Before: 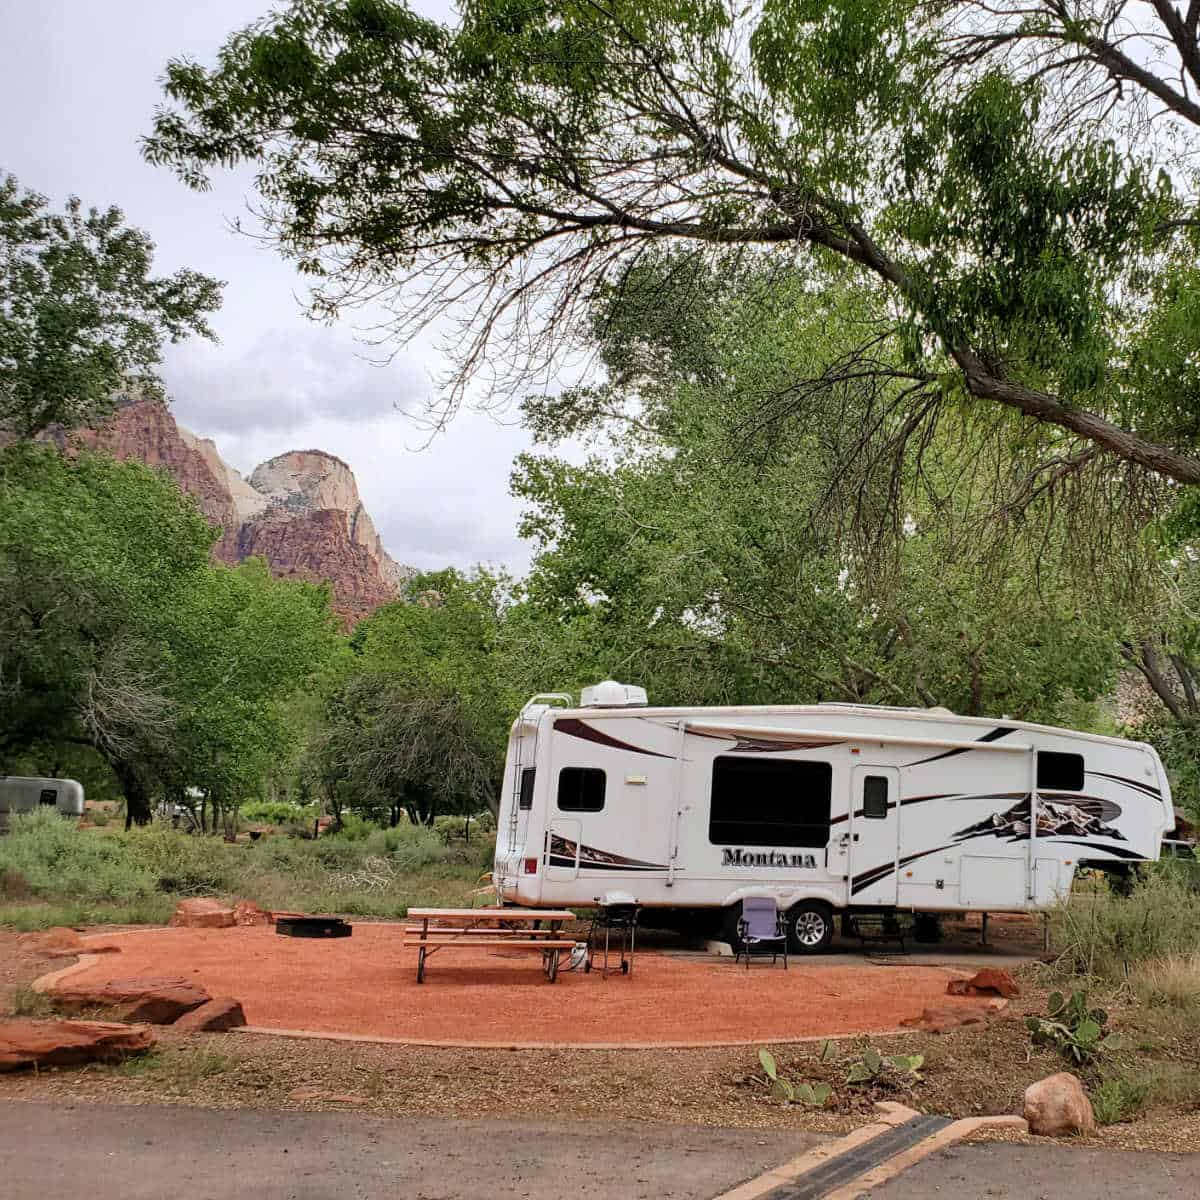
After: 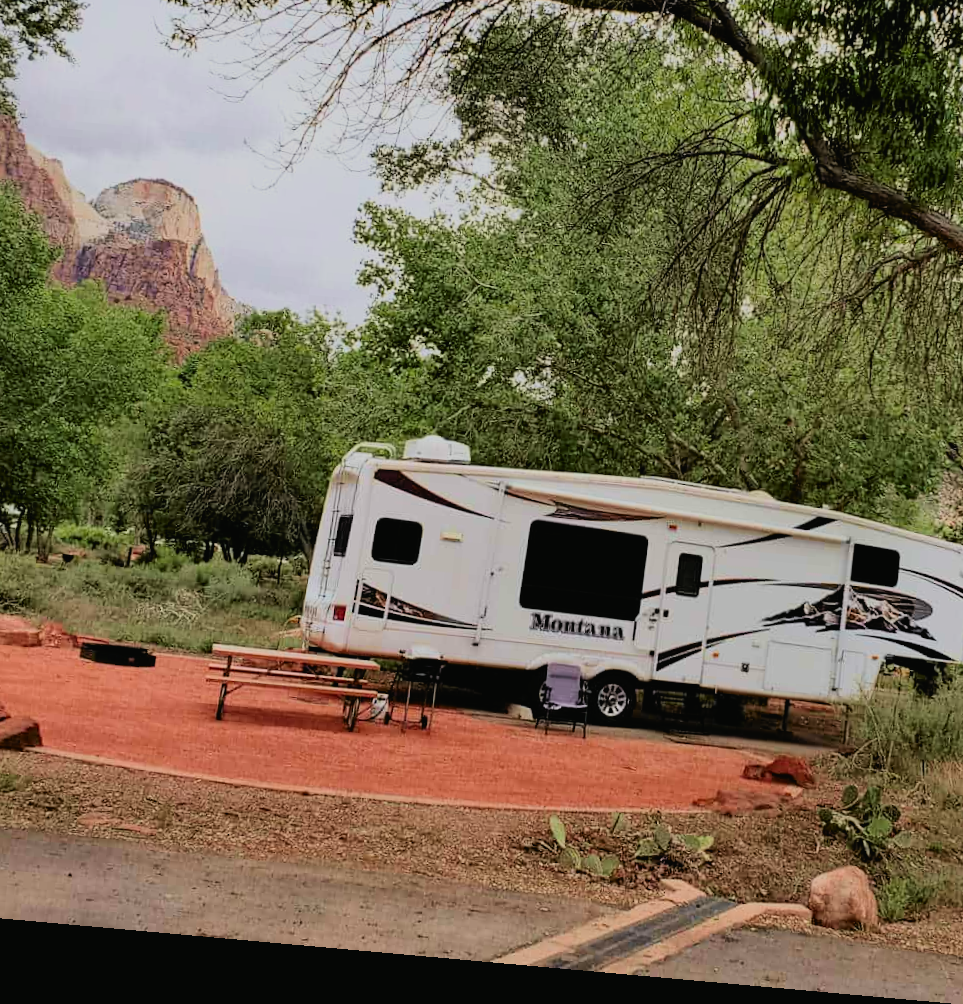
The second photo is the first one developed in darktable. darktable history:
filmic rgb: black relative exposure -7.75 EV, white relative exposure 4.4 EV, threshold 3 EV, hardness 3.76, latitude 50%, contrast 1.1, color science v5 (2021), contrast in shadows safe, contrast in highlights safe, enable highlight reconstruction true
tone curve: curves: ch0 [(0, 0.014) (0.036, 0.047) (0.15, 0.156) (0.27, 0.258) (0.511, 0.506) (0.761, 0.741) (1, 0.919)]; ch1 [(0, 0) (0.179, 0.173) (0.322, 0.32) (0.429, 0.431) (0.502, 0.5) (0.519, 0.522) (0.562, 0.575) (0.631, 0.65) (0.72, 0.692) (1, 1)]; ch2 [(0, 0) (0.29, 0.295) (0.404, 0.436) (0.497, 0.498) (0.533, 0.556) (0.599, 0.607) (0.696, 0.707) (1, 1)], color space Lab, independent channels, preserve colors none
rotate and perspective: rotation 5.12°, automatic cropping off
crop: left 16.871%, top 22.857%, right 9.116%
